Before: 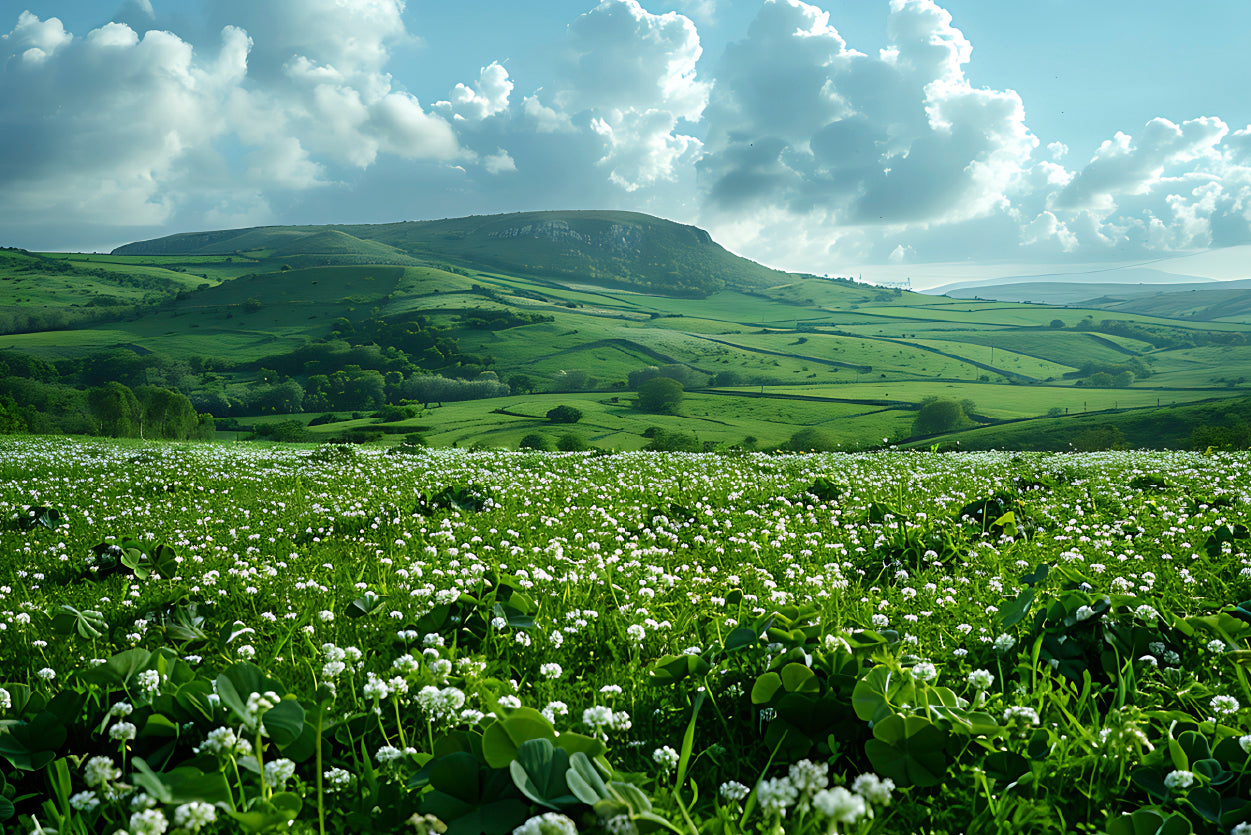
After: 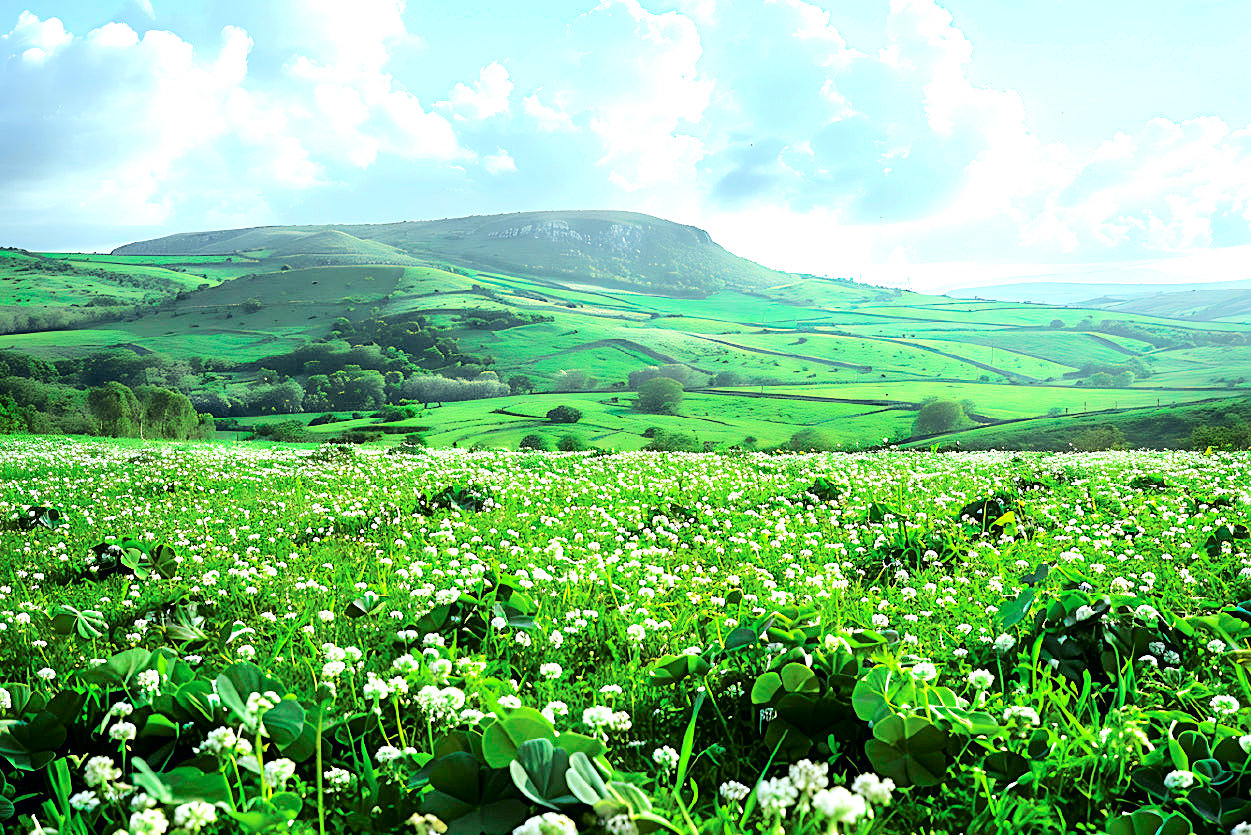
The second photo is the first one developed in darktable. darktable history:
tone curve: curves: ch0 [(0, 0) (0.049, 0.01) (0.154, 0.081) (0.491, 0.519) (0.748, 0.765) (1, 0.919)]; ch1 [(0, 0) (0.172, 0.123) (0.317, 0.272) (0.391, 0.424) (0.499, 0.497) (0.531, 0.541) (0.615, 0.608) (0.741, 0.783) (1, 1)]; ch2 [(0, 0) (0.411, 0.424) (0.483, 0.478) (0.546, 0.532) (0.652, 0.633) (1, 1)], color space Lab, independent channels, preserve colors none
sharpen: amount 0.2
exposure: black level correction 0.001, exposure 1.719 EV, compensate exposure bias true, compensate highlight preservation false
